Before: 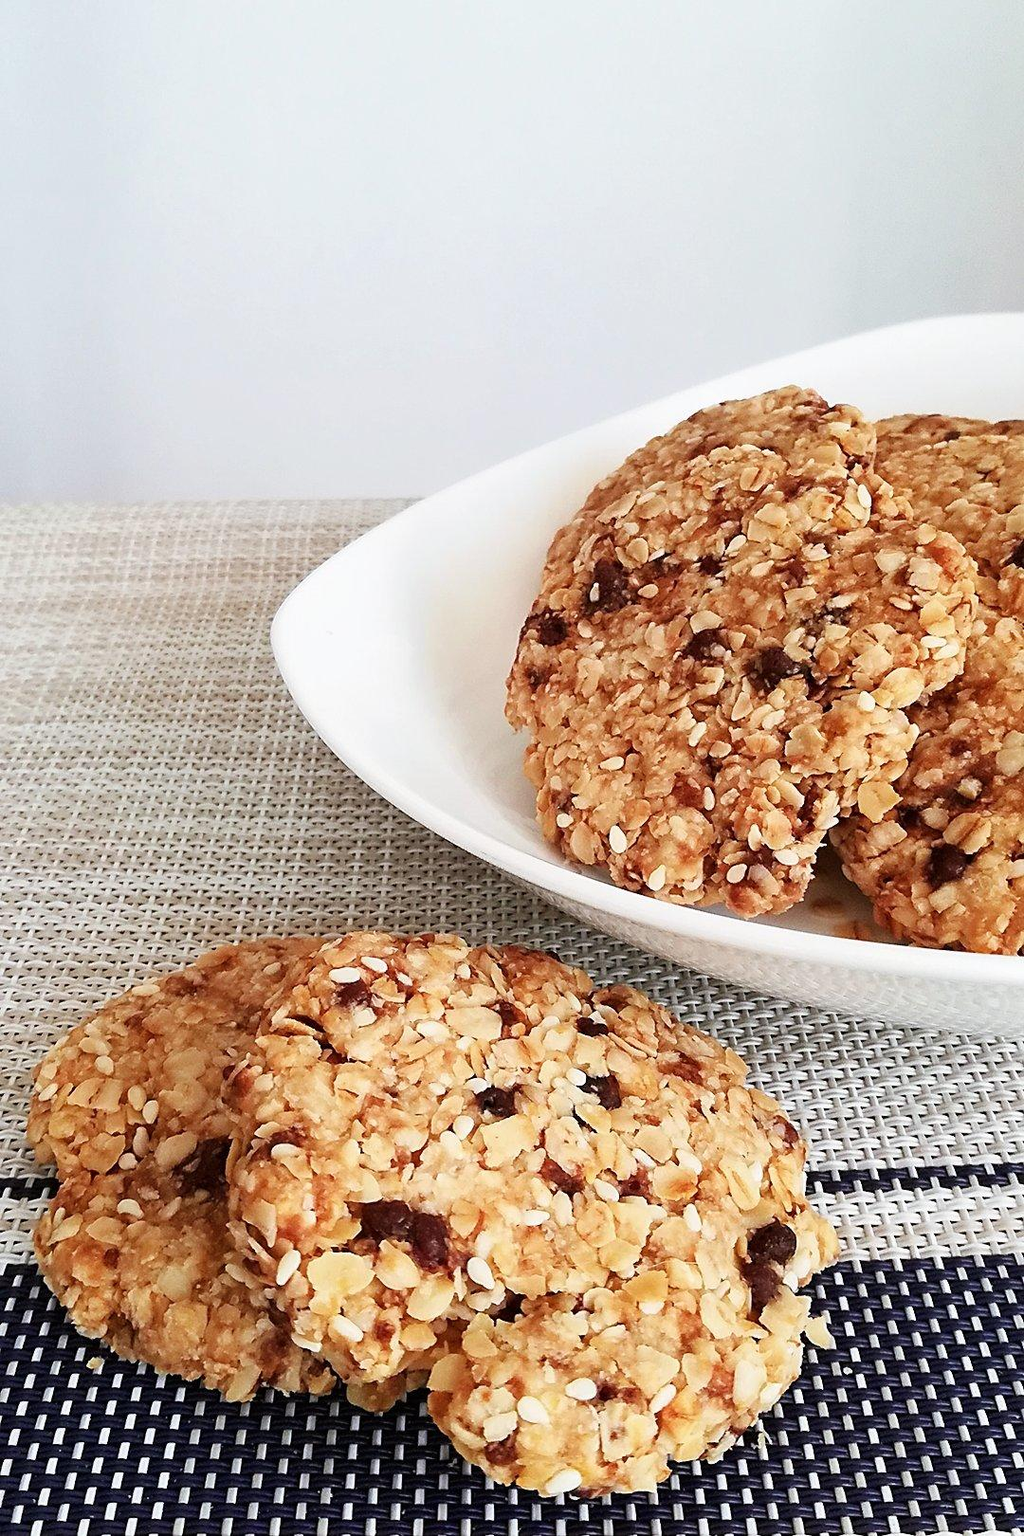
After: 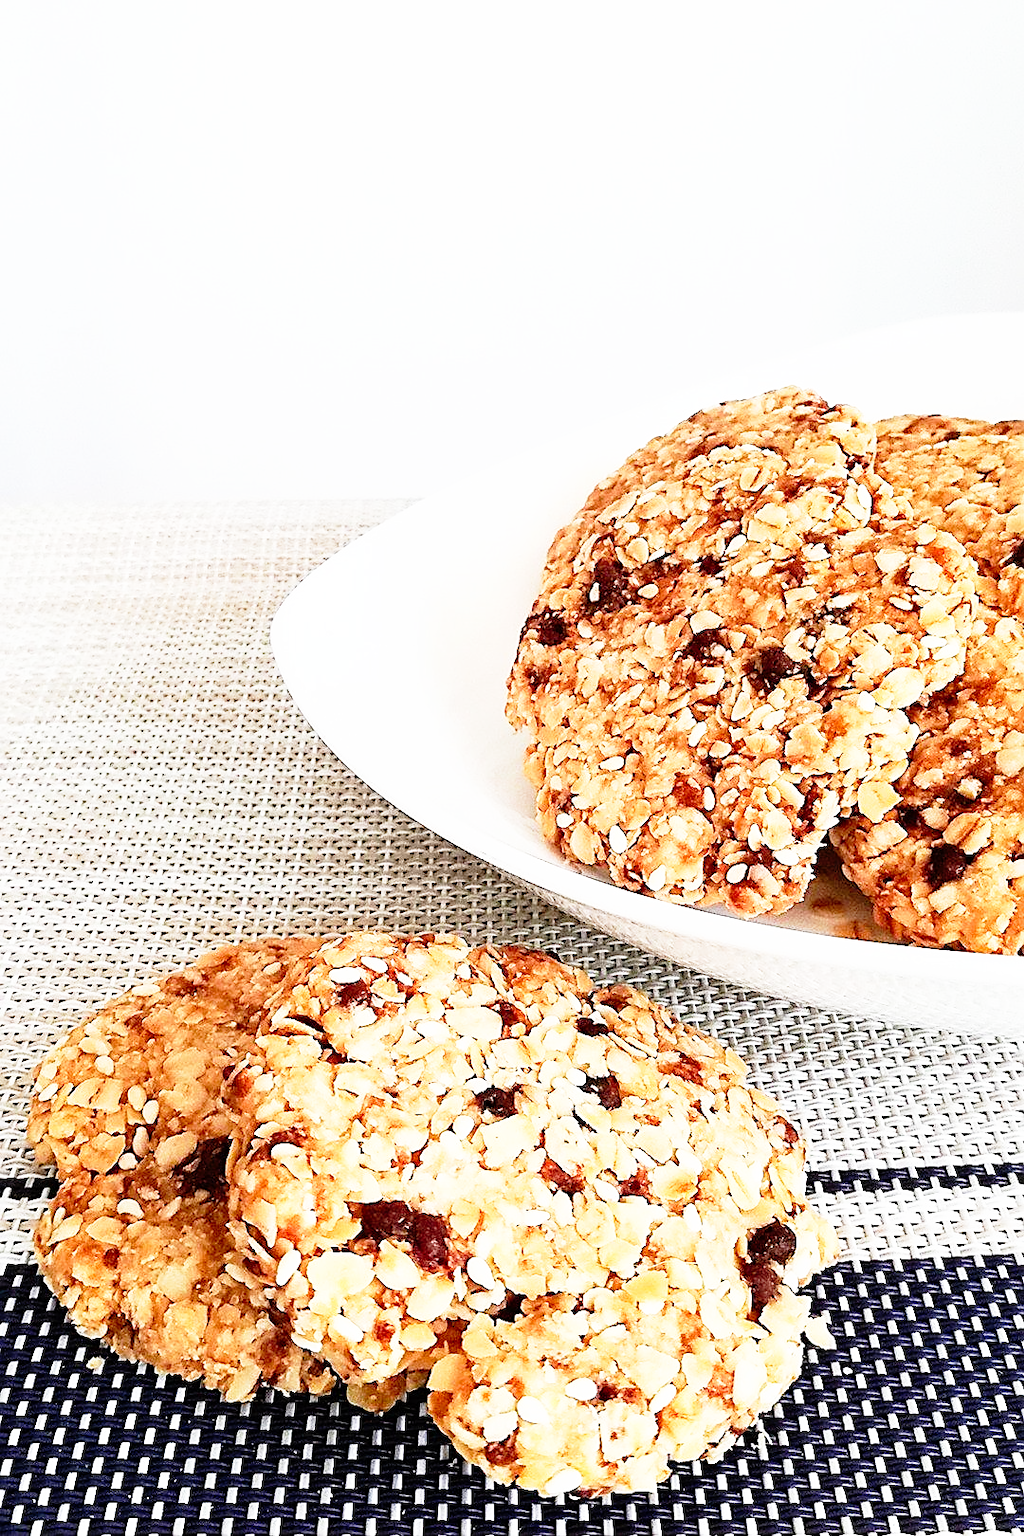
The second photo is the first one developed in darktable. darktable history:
sharpen: on, module defaults
base curve: curves: ch0 [(0, 0) (0.012, 0.01) (0.073, 0.168) (0.31, 0.711) (0.645, 0.957) (1, 1)], preserve colors none
